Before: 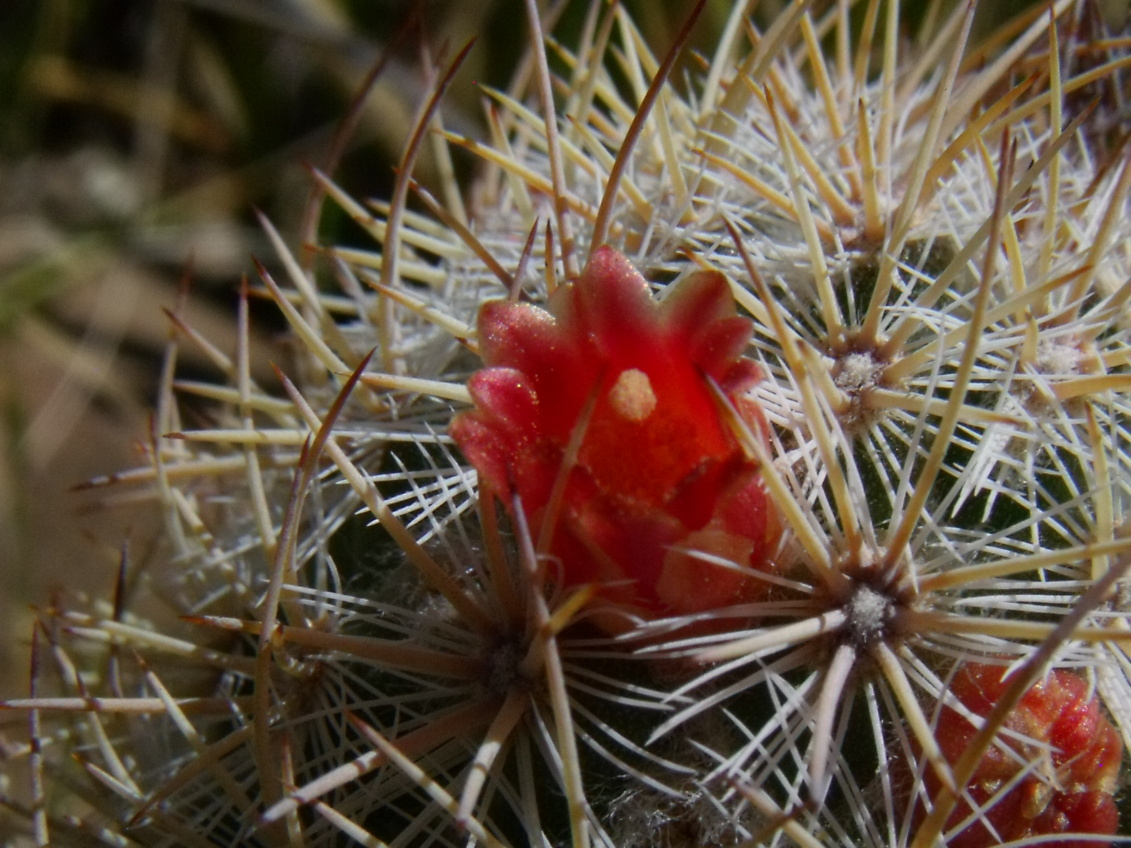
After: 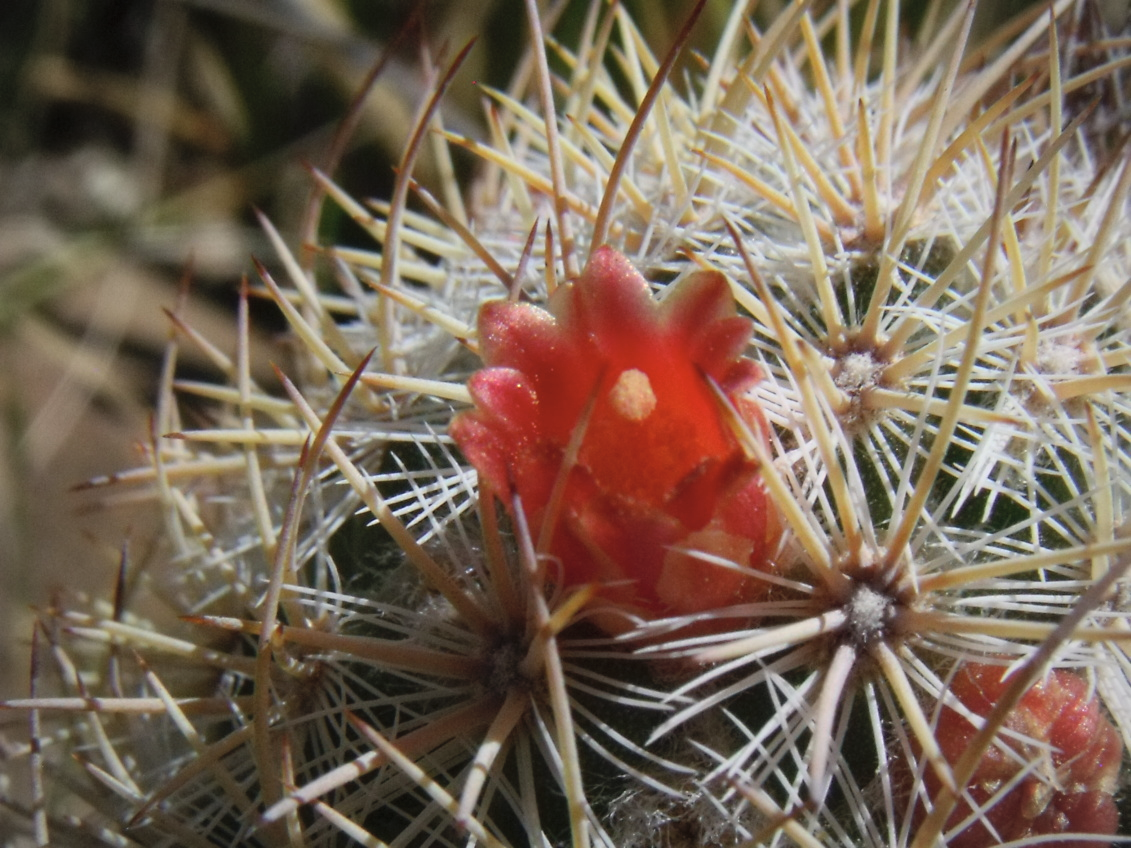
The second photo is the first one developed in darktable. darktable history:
vignetting: brightness -0.268
contrast brightness saturation: contrast 0.136, brightness 0.206
